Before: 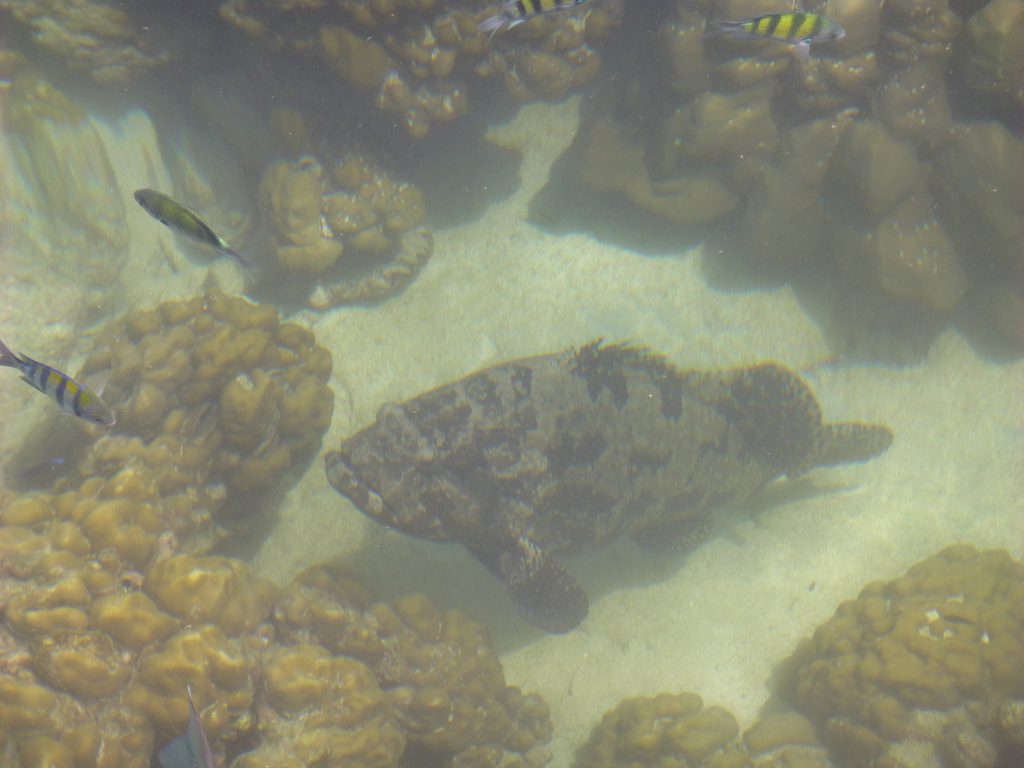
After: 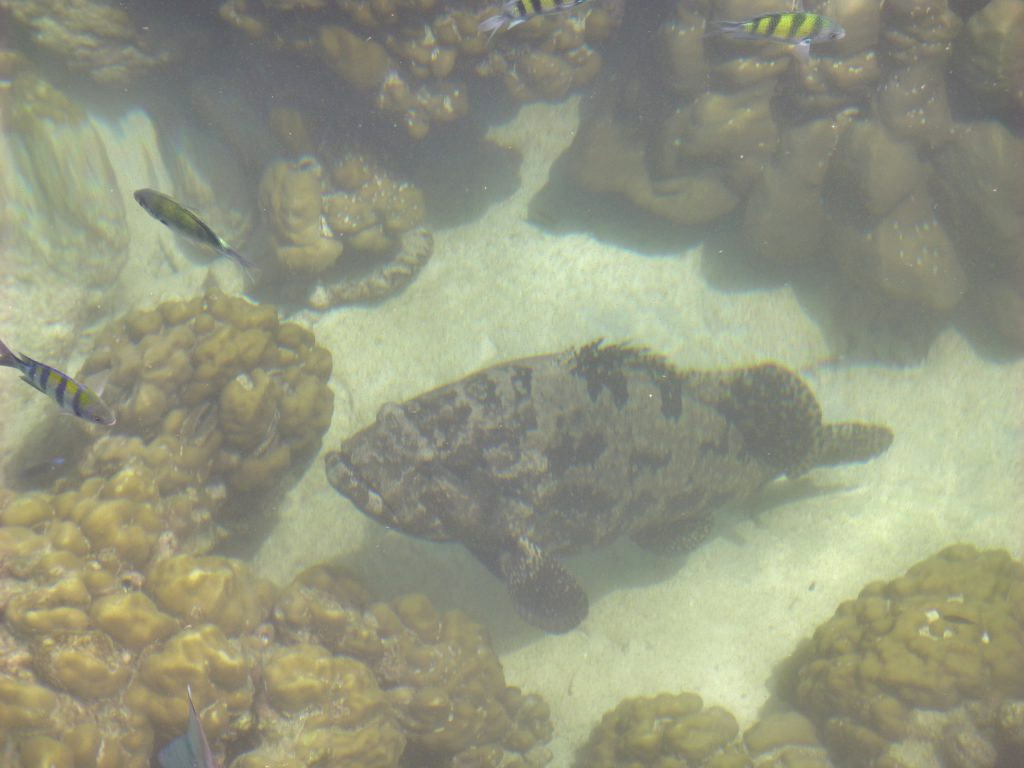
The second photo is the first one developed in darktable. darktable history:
color zones: curves: ch1 [(0.113, 0.438) (0.75, 0.5)]; ch2 [(0.12, 0.526) (0.75, 0.5)]
exposure: black level correction 0, exposure 0.399 EV, compensate highlight preservation false
shadows and highlights: low approximation 0.01, soften with gaussian
